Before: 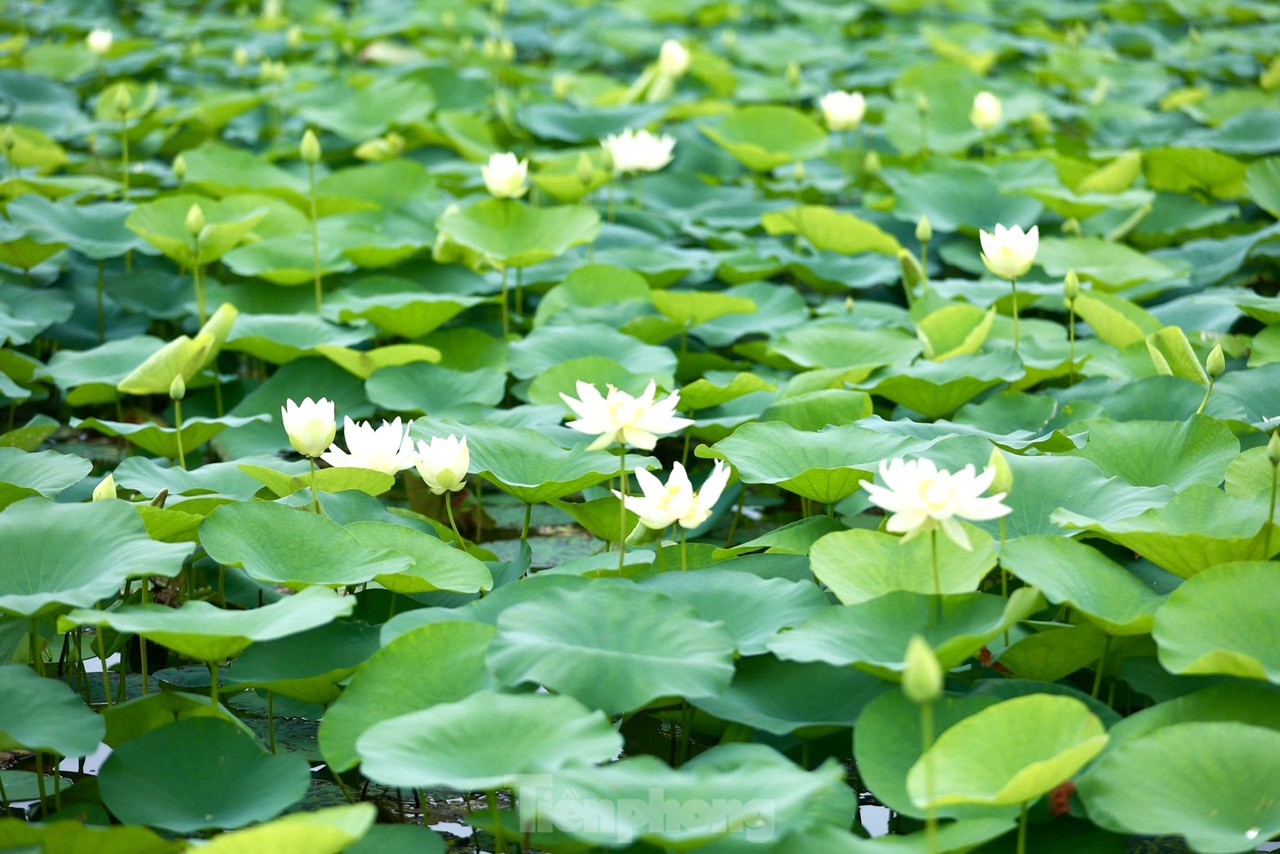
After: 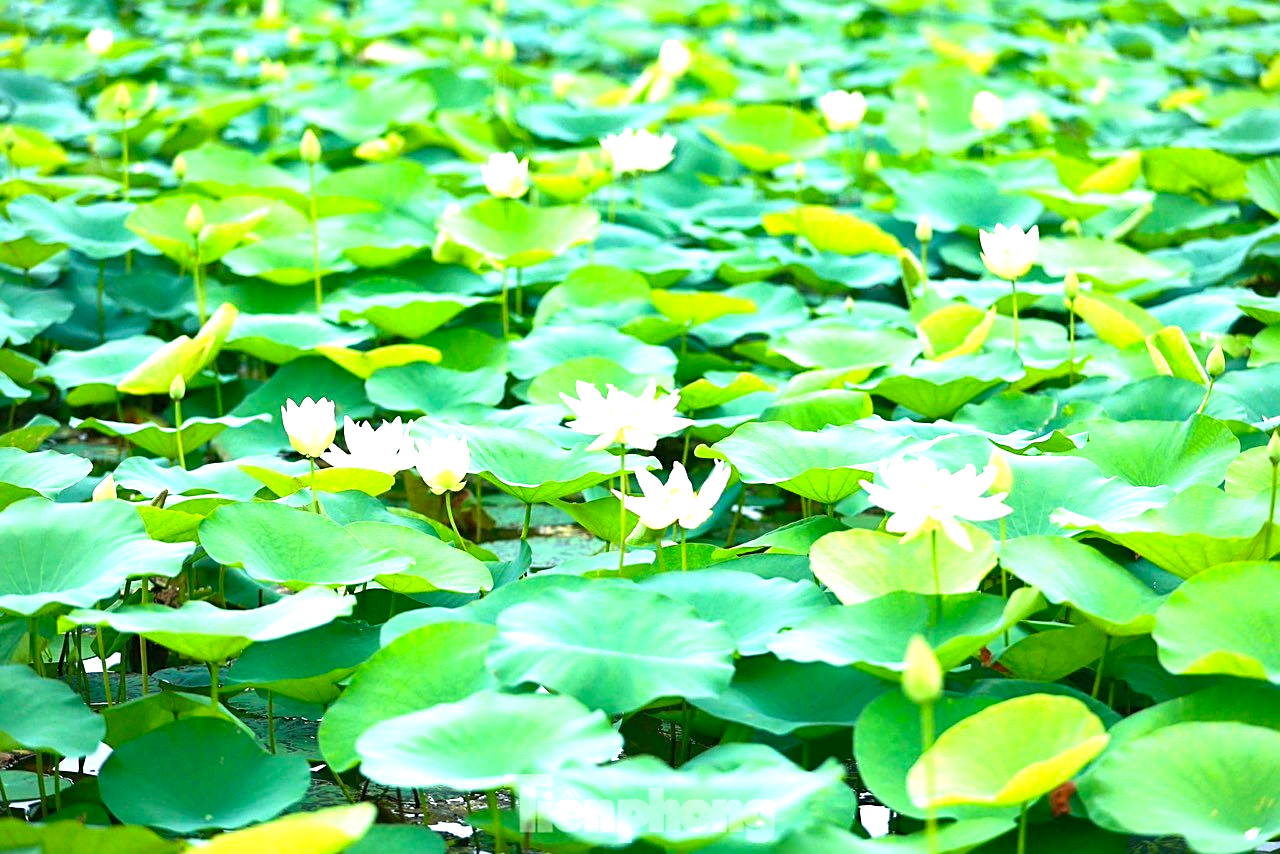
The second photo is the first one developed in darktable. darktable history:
exposure: black level correction 0, exposure 1.126 EV, compensate highlight preservation false
sharpen: on, module defaults
